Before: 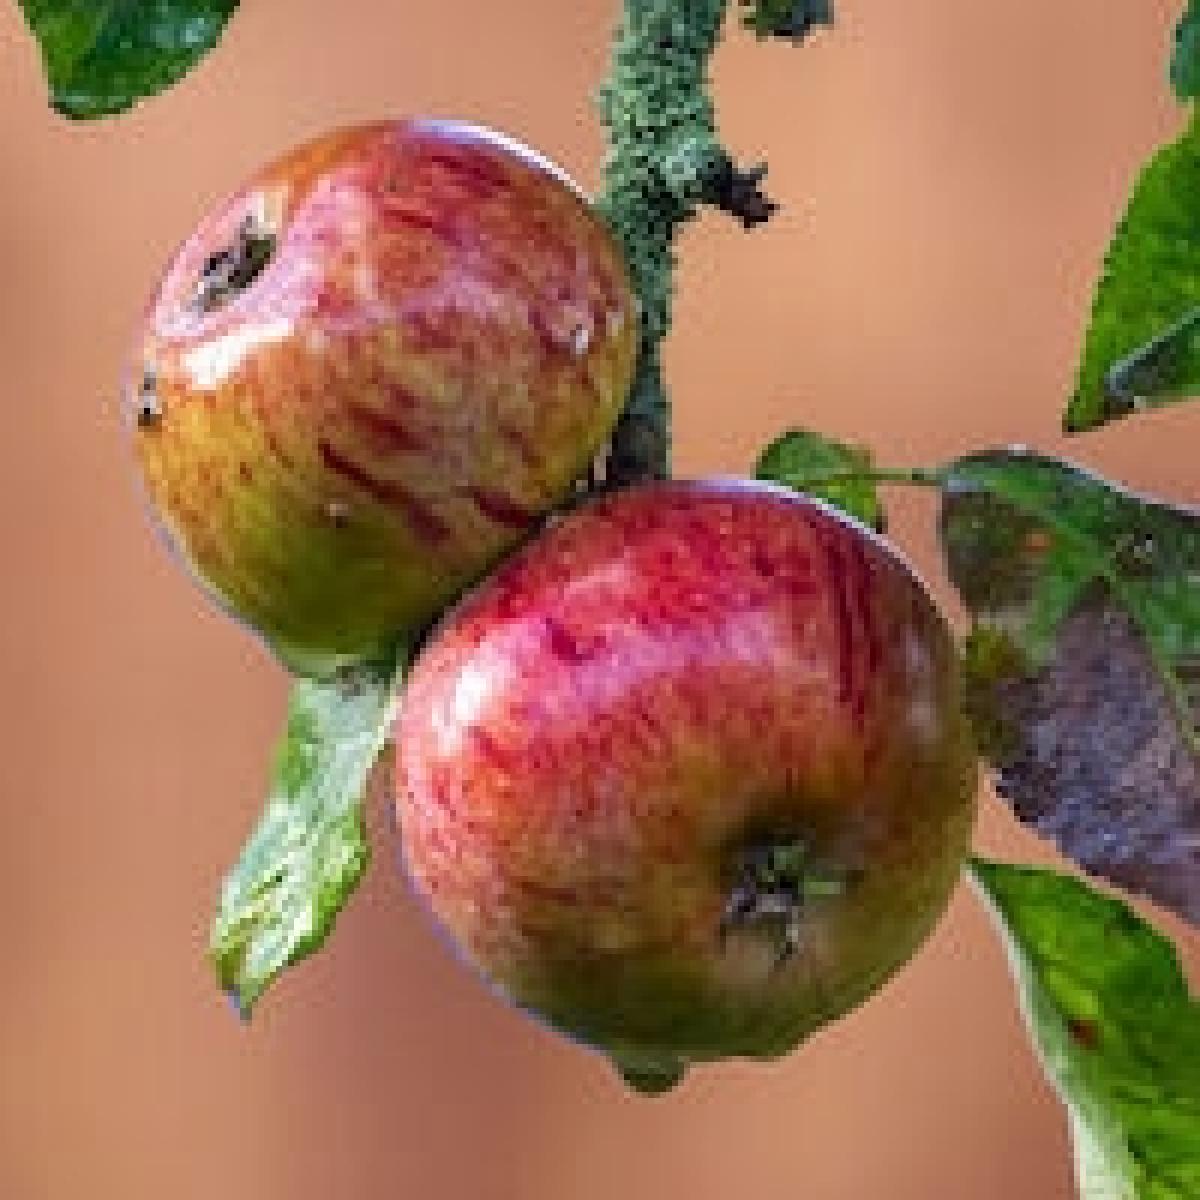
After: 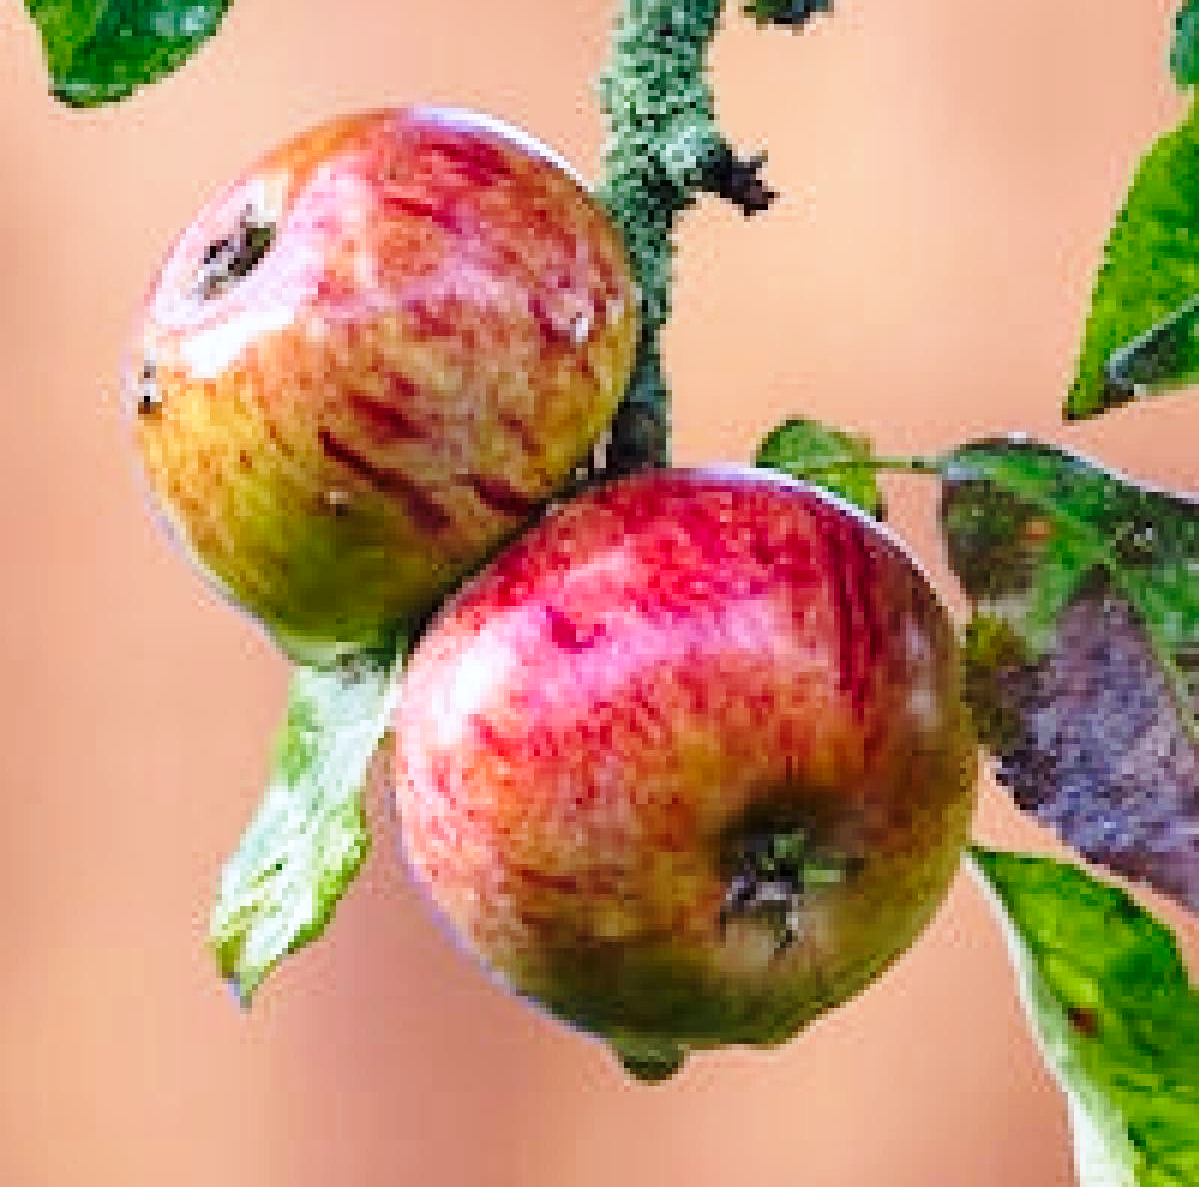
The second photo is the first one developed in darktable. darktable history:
base curve: curves: ch0 [(0, 0) (0.028, 0.03) (0.121, 0.232) (0.46, 0.748) (0.859, 0.968) (1, 1)], preserve colors none
color correction: highlights a* -0.137, highlights b* -5.91, shadows a* -0.137, shadows b* -0.137
crop: top 1.049%, right 0.001%
